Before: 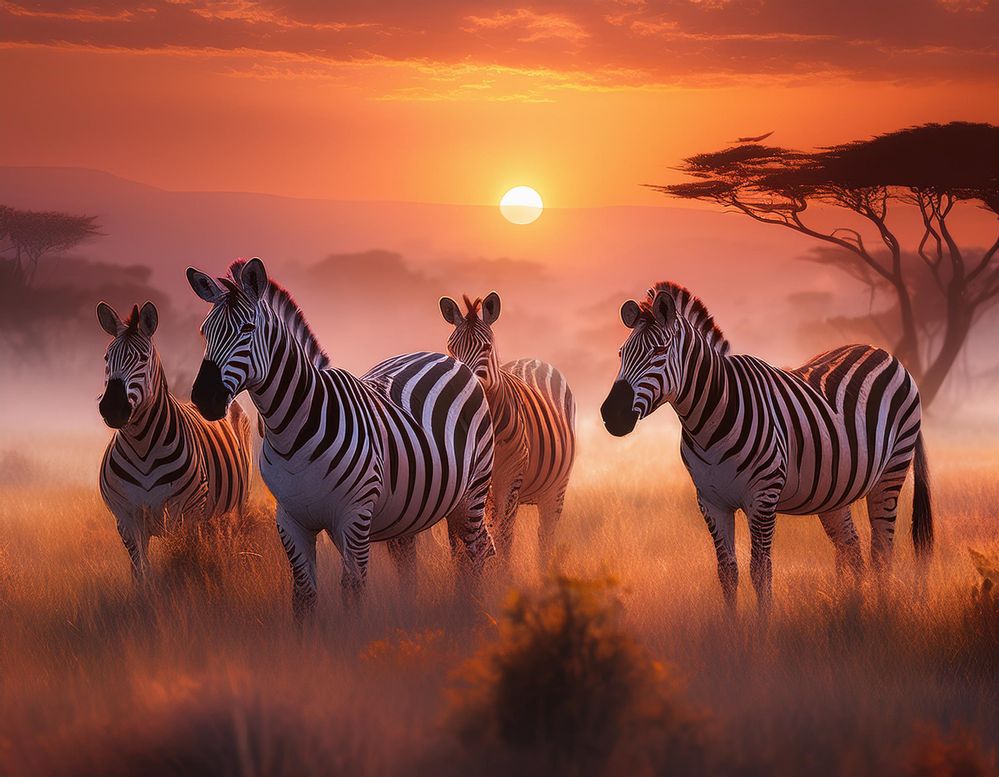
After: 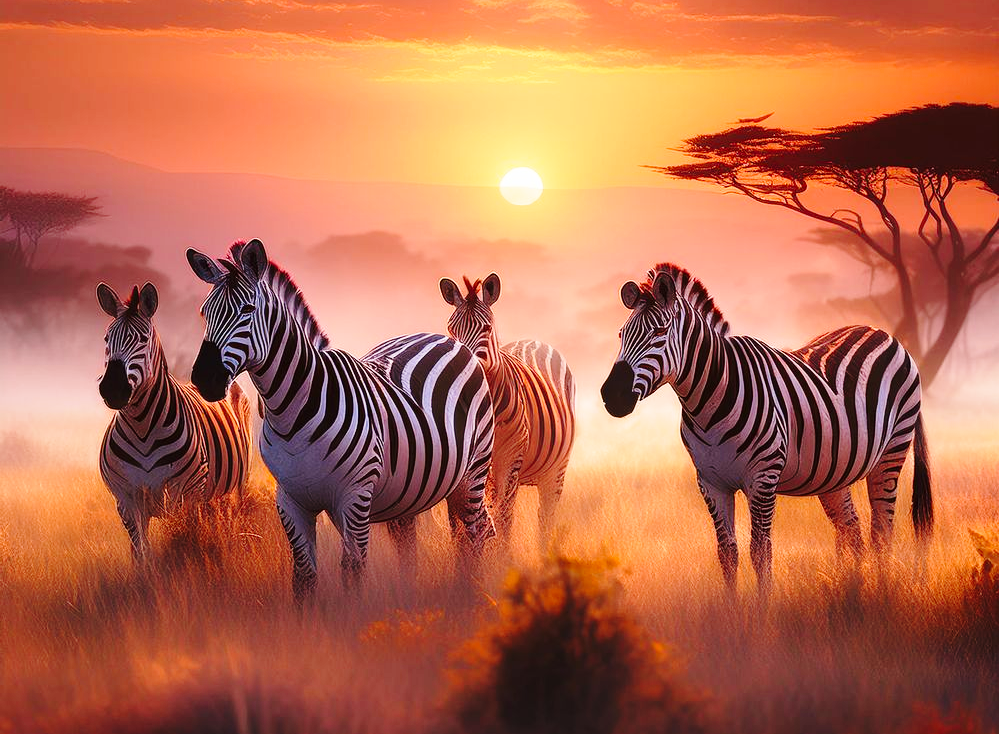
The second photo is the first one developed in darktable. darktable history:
base curve: curves: ch0 [(0, 0) (0.028, 0.03) (0.121, 0.232) (0.46, 0.748) (0.859, 0.968) (1, 1)], preserve colors none
crop and rotate: top 2.479%, bottom 3.018%
